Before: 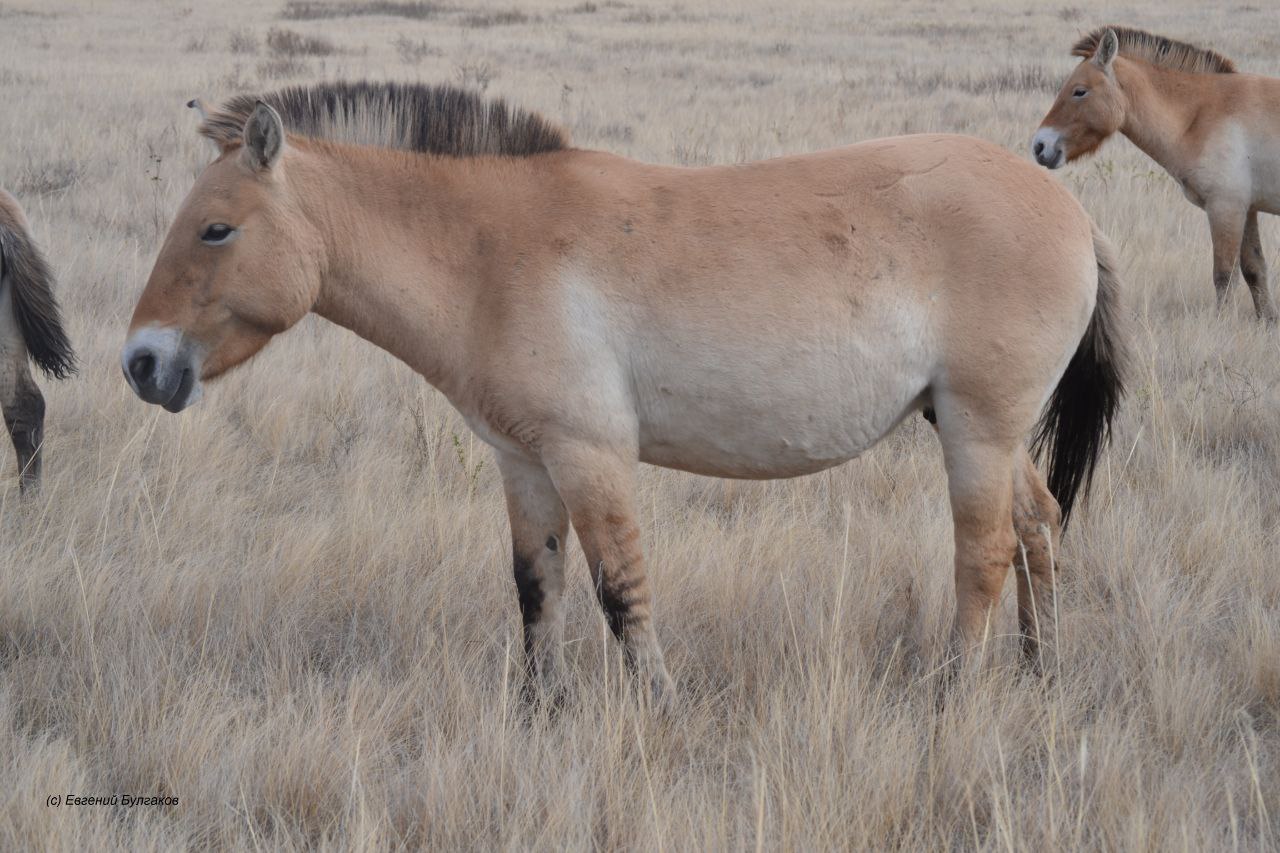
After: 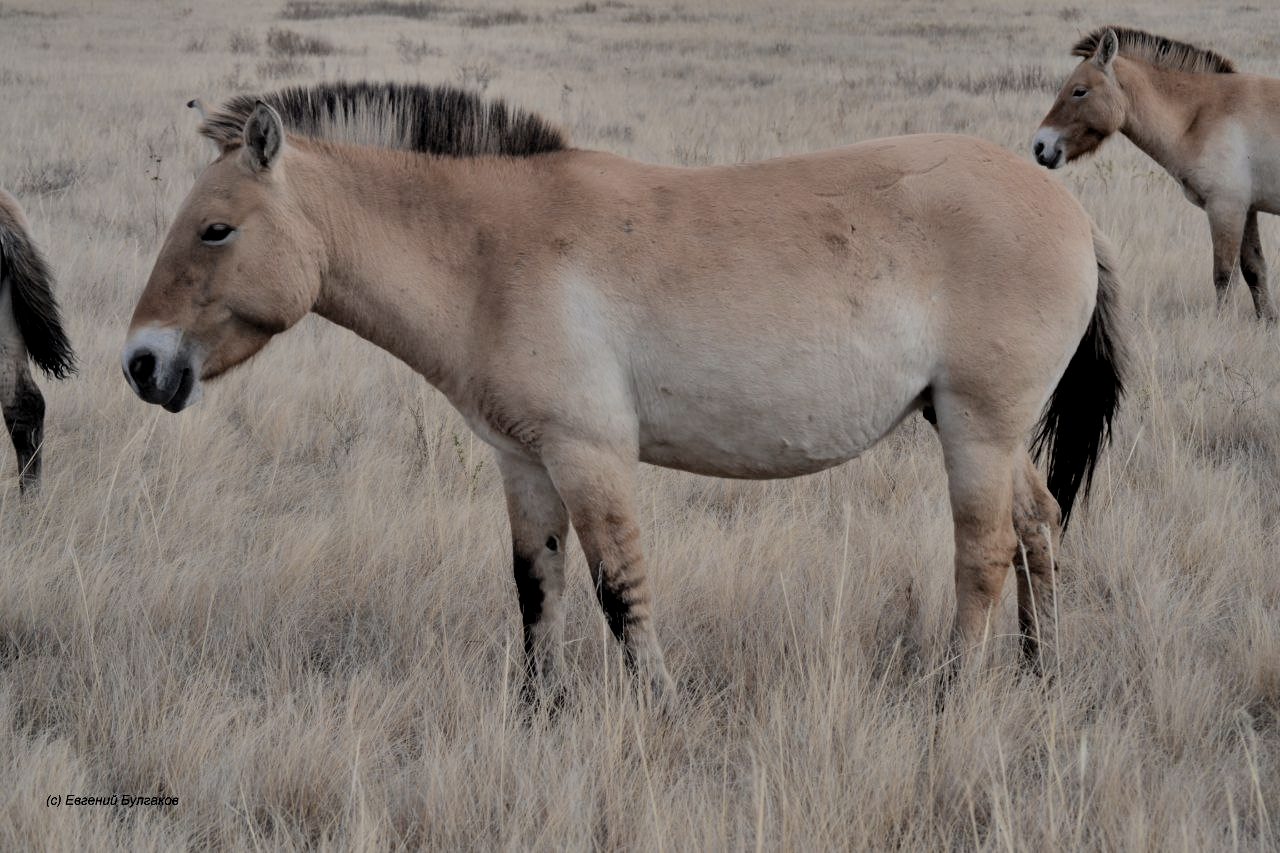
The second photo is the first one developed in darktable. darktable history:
rgb levels: levels [[0.01, 0.419, 0.839], [0, 0.5, 1], [0, 0.5, 1]]
exposure: exposure -1.468 EV, compensate highlight preservation false
tone curve: curves: ch0 [(0, 0) (0.003, 0.003) (0.011, 0.01) (0.025, 0.023) (0.044, 0.041) (0.069, 0.064) (0.1, 0.094) (0.136, 0.143) (0.177, 0.205) (0.224, 0.281) (0.277, 0.367) (0.335, 0.457) (0.399, 0.542) (0.468, 0.629) (0.543, 0.711) (0.623, 0.788) (0.709, 0.863) (0.801, 0.912) (0.898, 0.955) (1, 1)], color space Lab, independent channels, preserve colors none
shadows and highlights: shadows 19.13, highlights -83.41, soften with gaussian
white balance: red 1.009, blue 0.985
tone equalizer: on, module defaults
